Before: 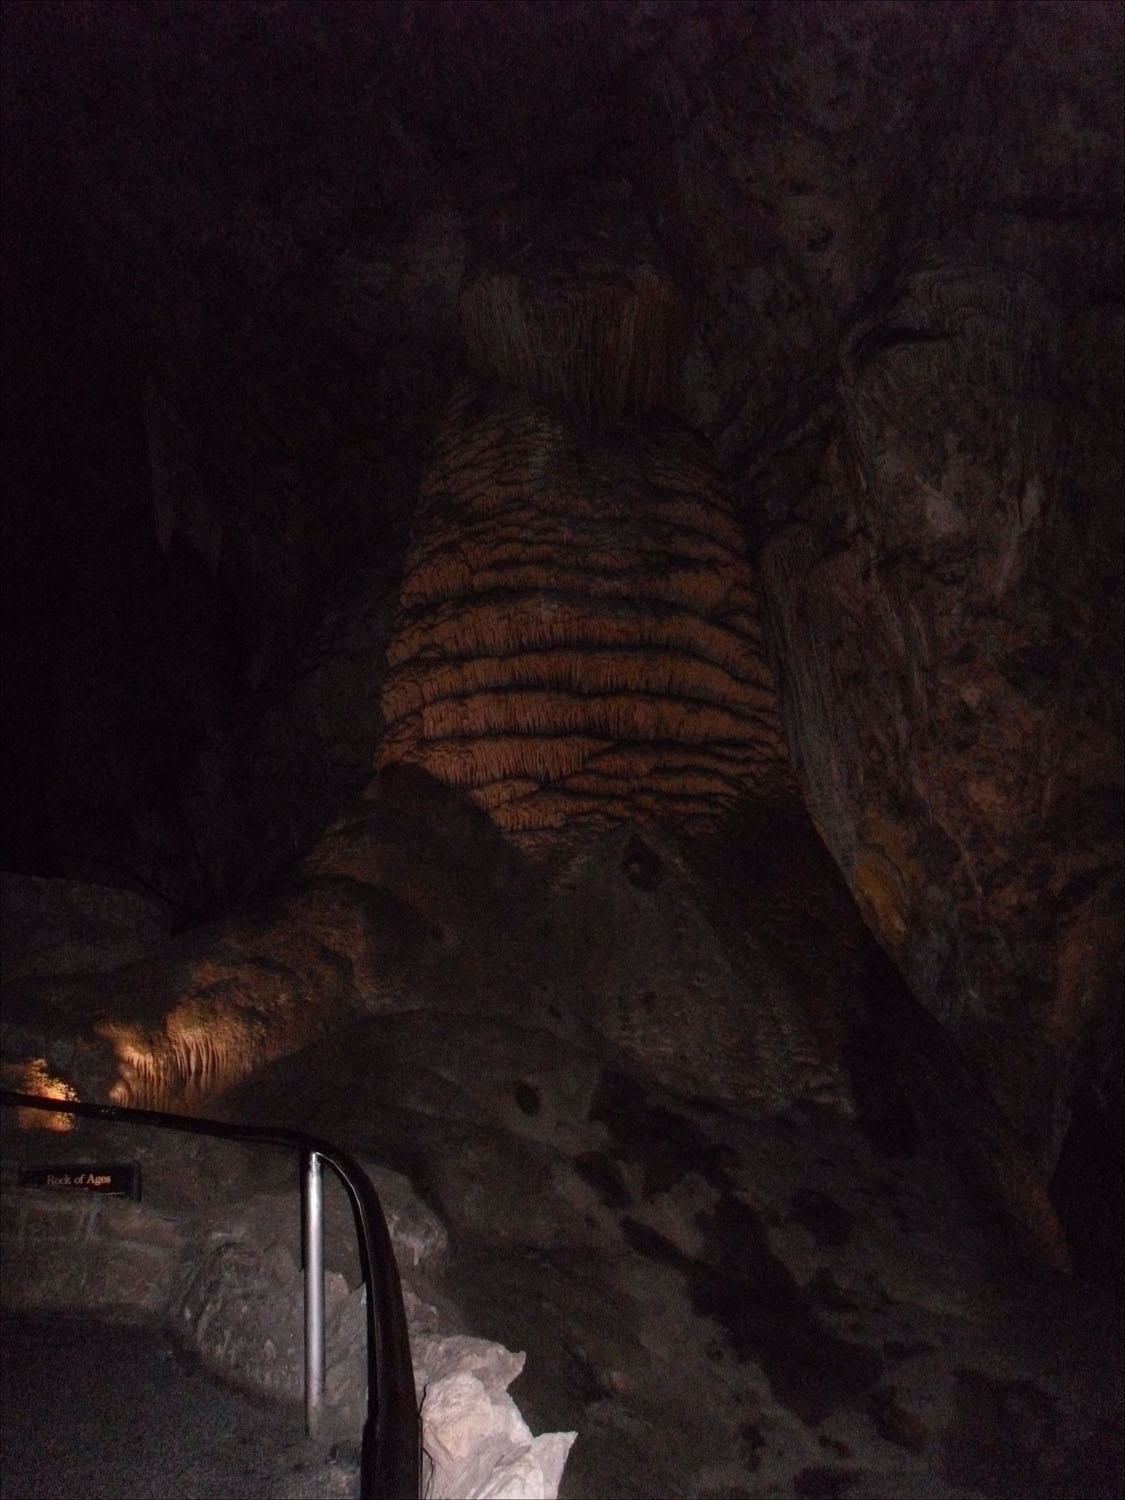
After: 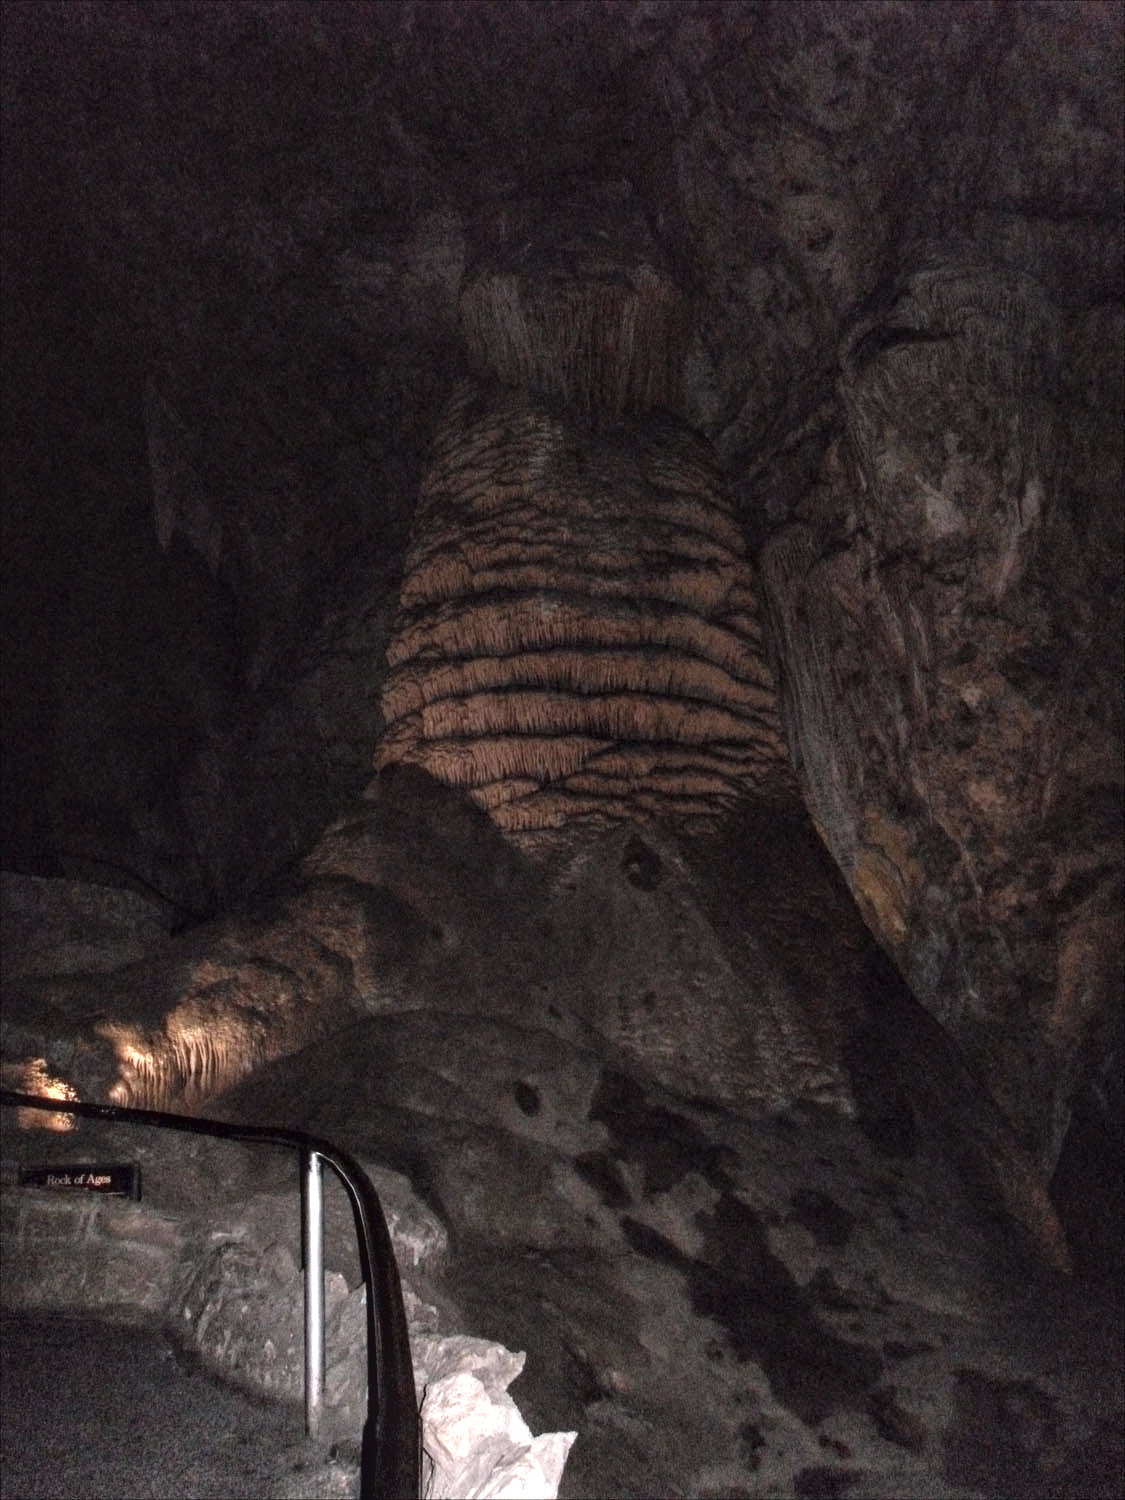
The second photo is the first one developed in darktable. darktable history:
local contrast: on, module defaults
exposure: exposure 0.919 EV, compensate highlight preservation false
contrast brightness saturation: contrast -0.061, saturation -0.407
contrast equalizer: octaves 7, y [[0.528, 0.548, 0.563, 0.562, 0.546, 0.526], [0.55 ×6], [0 ×6], [0 ×6], [0 ×6]]
